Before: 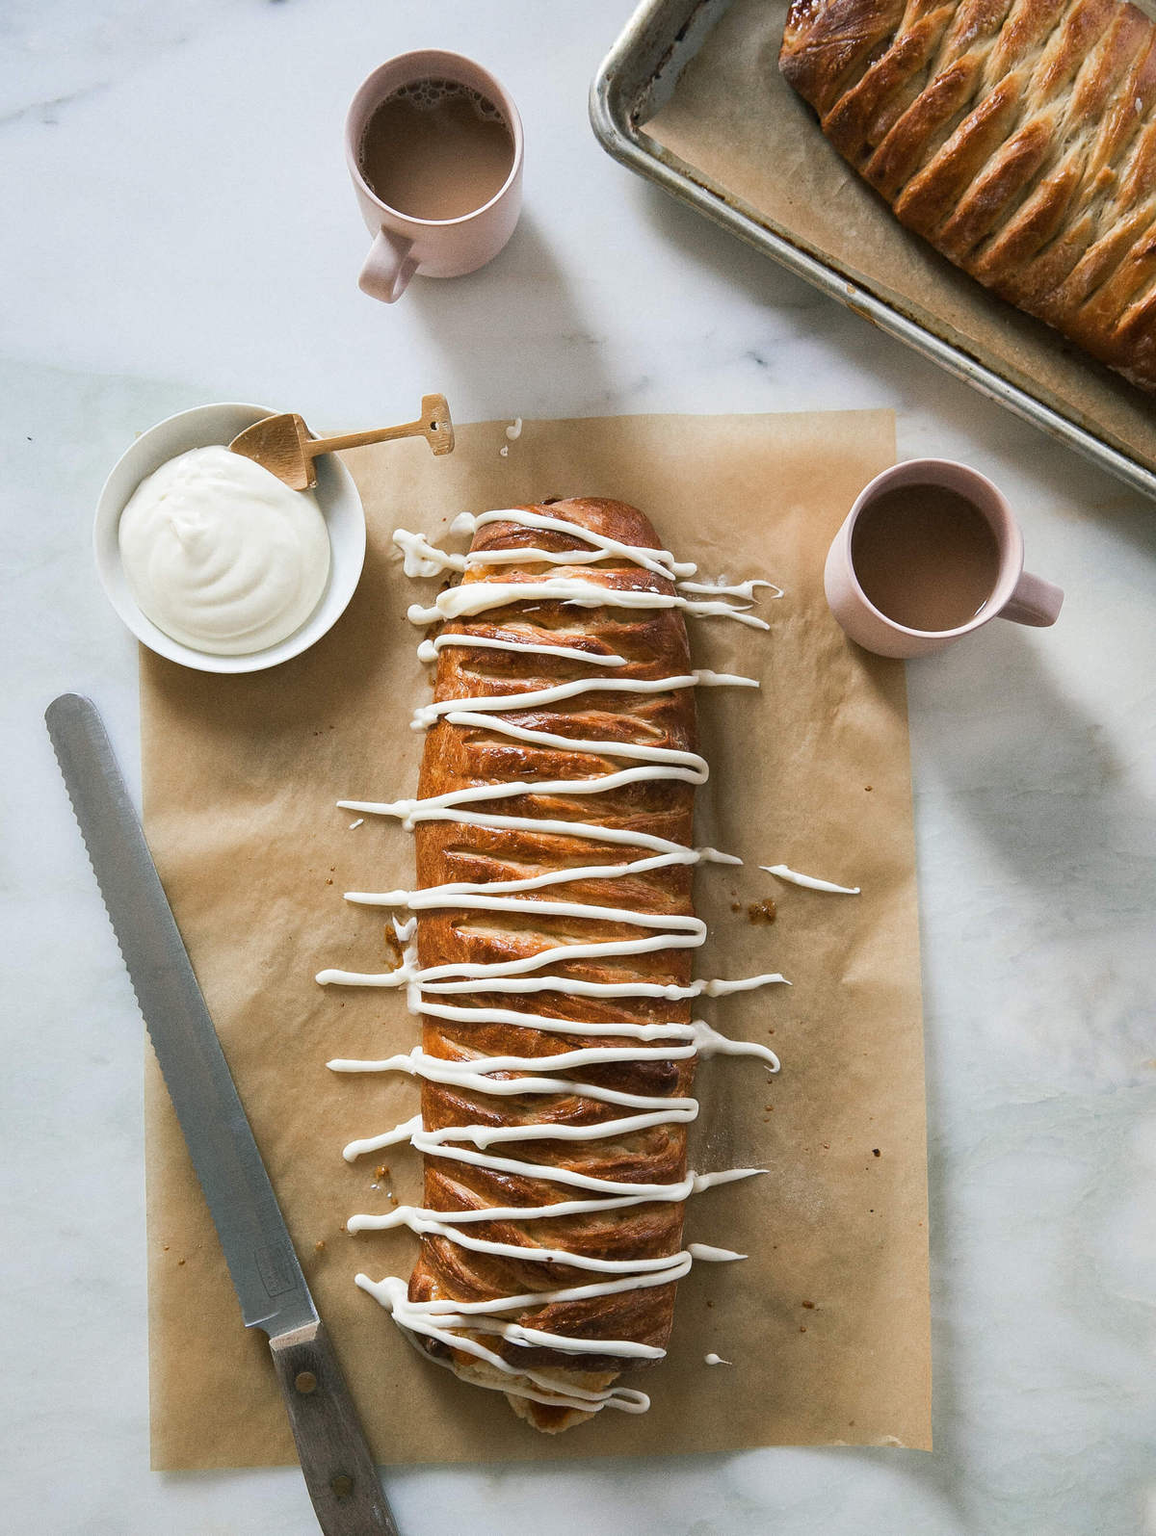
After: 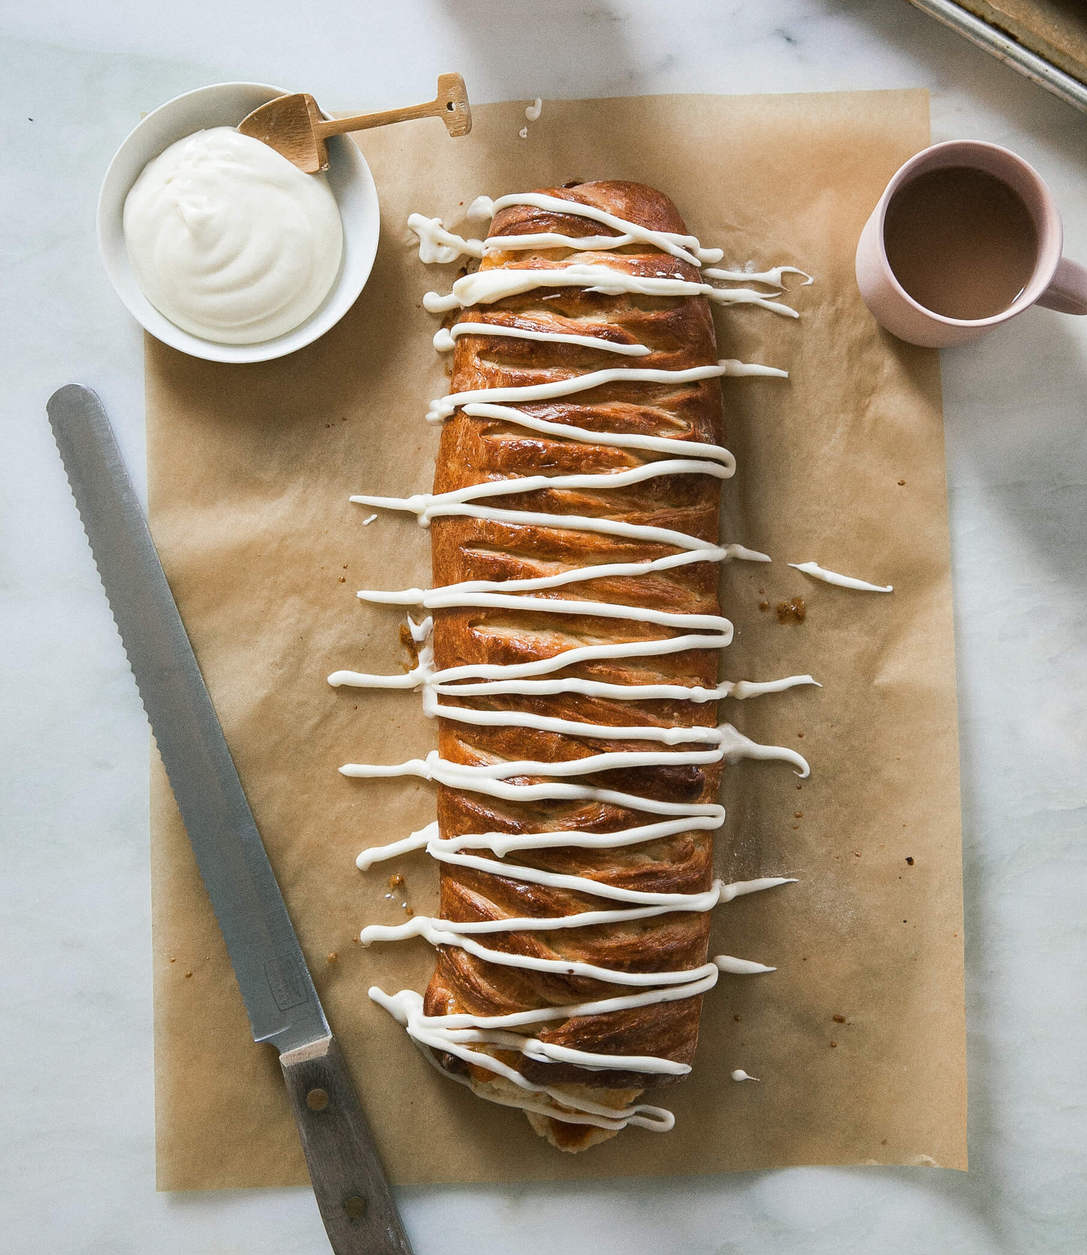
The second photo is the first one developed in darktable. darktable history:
crop: top 21.069%, right 9.383%, bottom 0.239%
